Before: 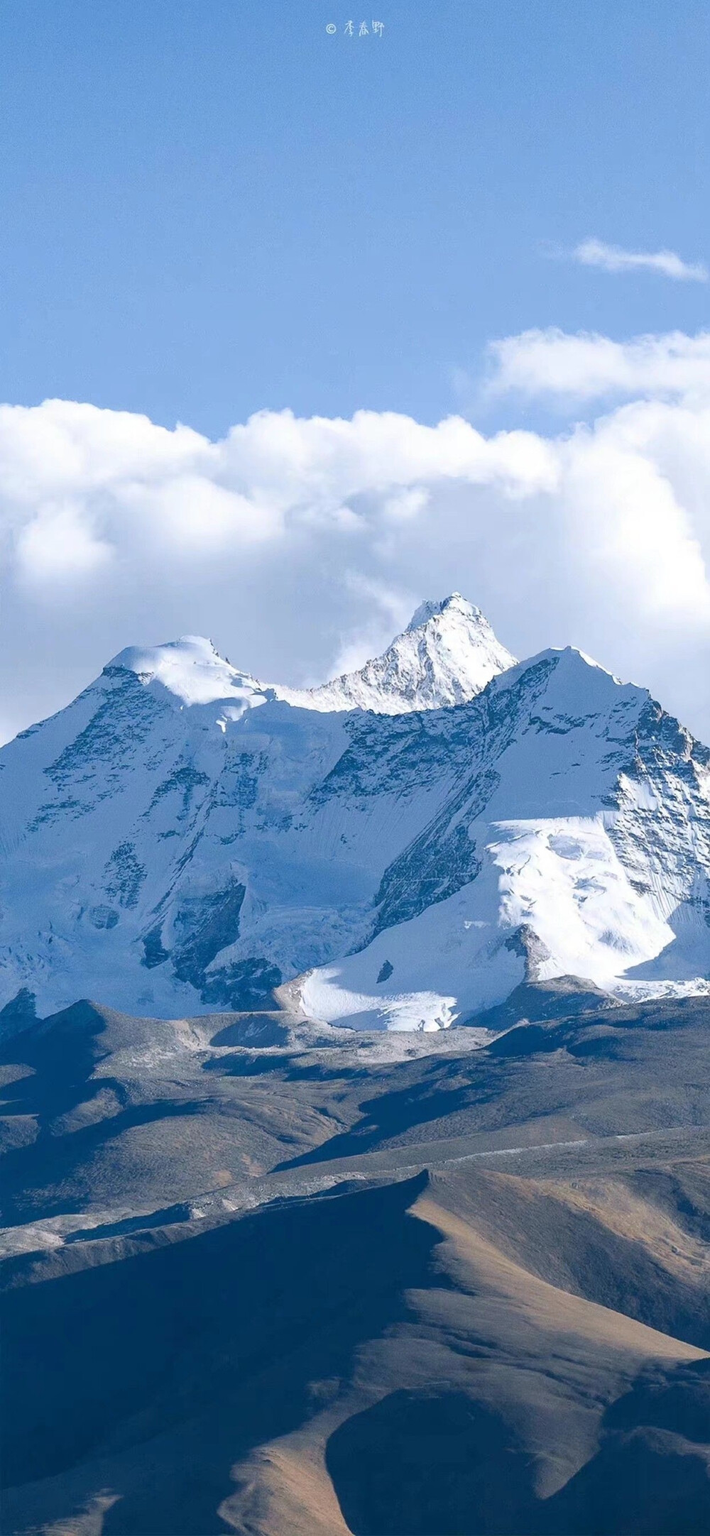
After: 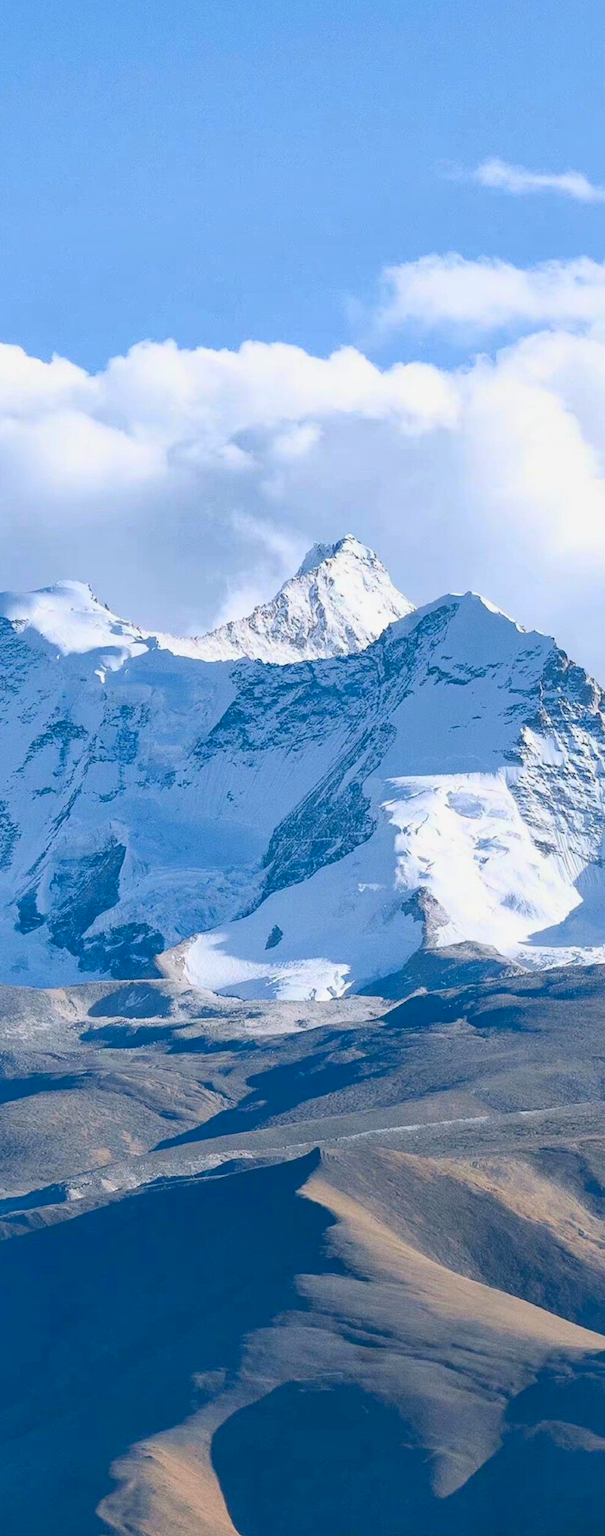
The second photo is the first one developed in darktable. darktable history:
shadows and highlights: on, module defaults
contrast brightness saturation: contrast 0.201, brightness 0.162, saturation 0.22
exposure: exposure -0.177 EV, compensate highlight preservation false
crop and rotate: left 17.949%, top 5.856%, right 1.67%
